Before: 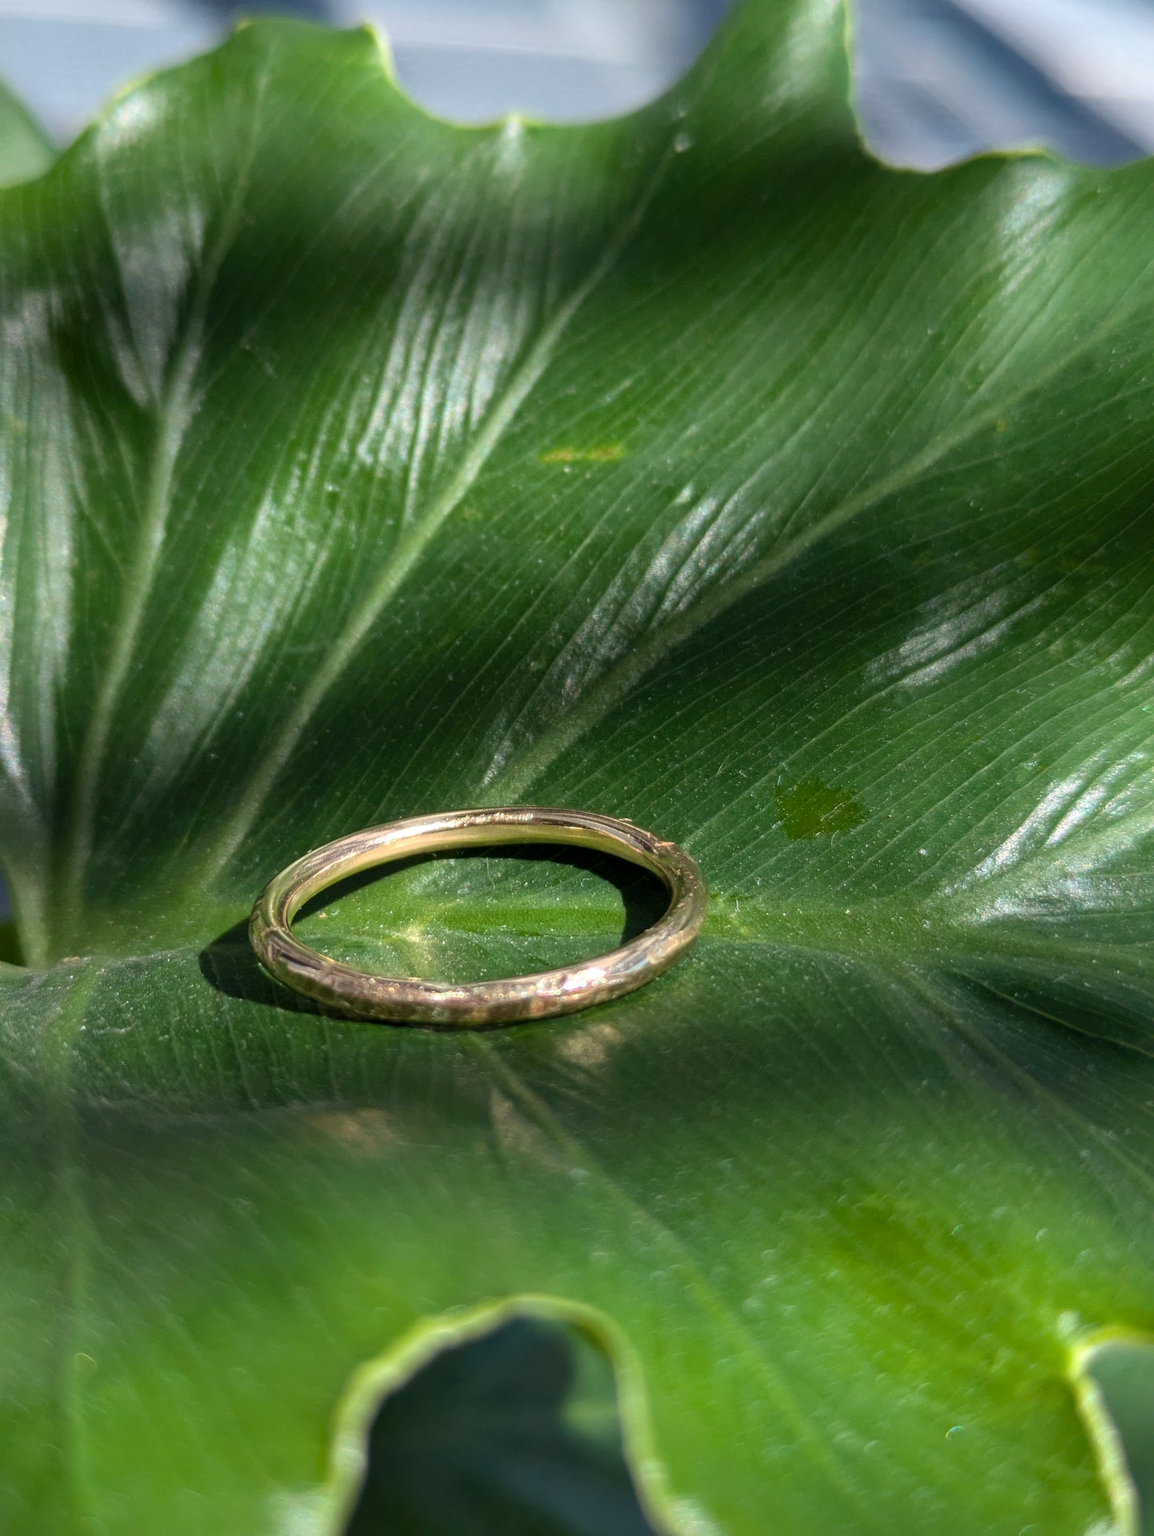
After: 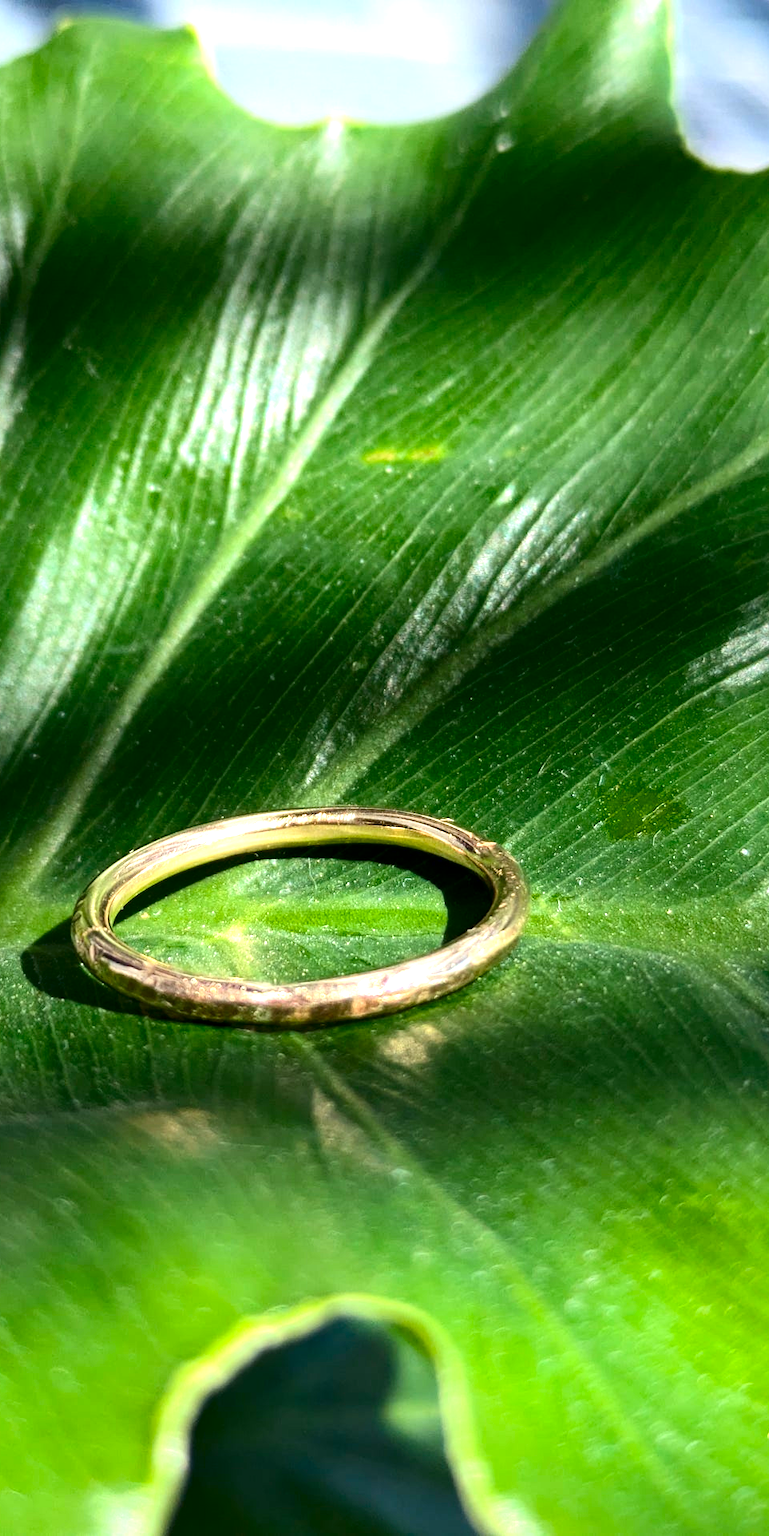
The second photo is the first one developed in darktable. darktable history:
crop and rotate: left 15.446%, right 17.836%
exposure: black level correction 0.001, exposure 1.129 EV, compensate exposure bias true, compensate highlight preservation false
contrast brightness saturation: contrast 0.21, brightness -0.11, saturation 0.21
white balance: emerald 1
